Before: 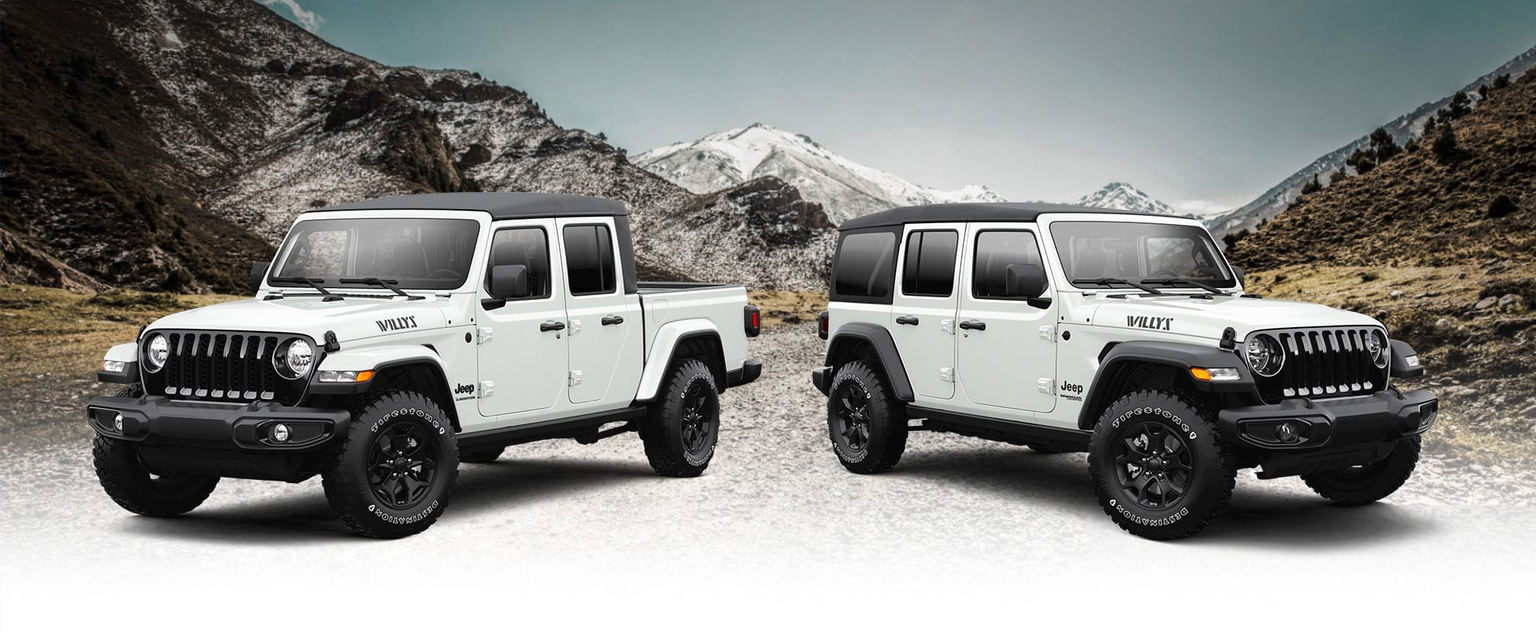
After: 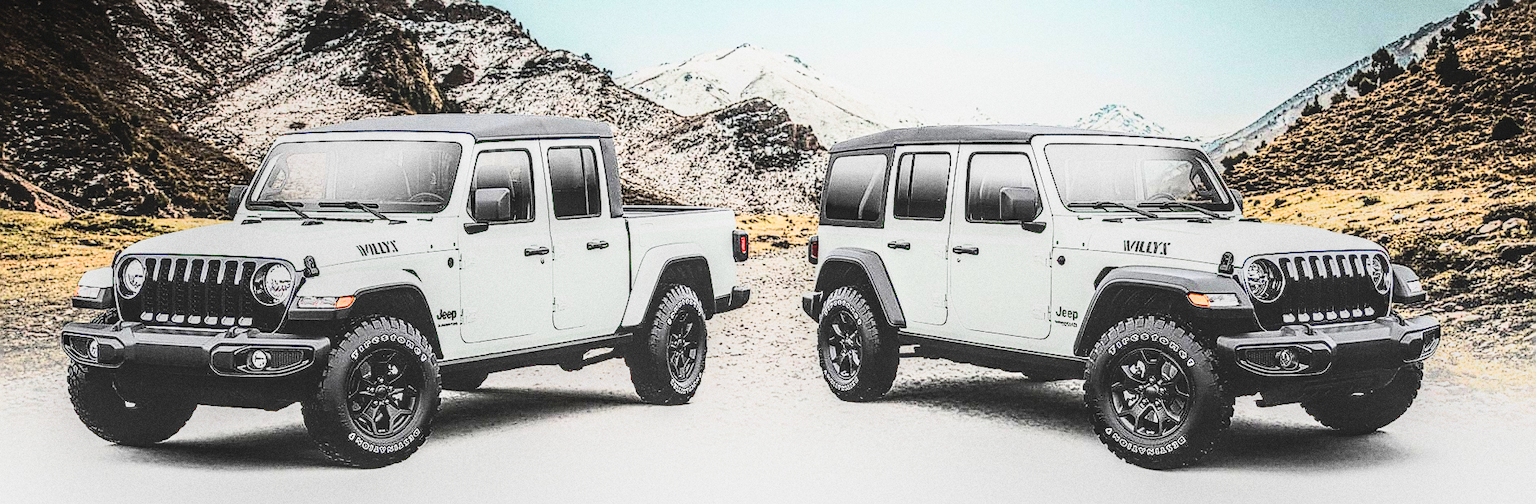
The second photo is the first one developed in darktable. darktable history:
filmic rgb: black relative exposure -7.75 EV, white relative exposure 4.4 EV, threshold 3 EV, hardness 3.76, latitude 50%, contrast 1.1, color science v5 (2021), contrast in shadows safe, contrast in highlights safe, enable highlight reconstruction true
sharpen: radius 1.4, amount 1.25, threshold 0.7
tone curve: curves: ch0 [(0, 0) (0.003, 0.022) (0.011, 0.027) (0.025, 0.038) (0.044, 0.056) (0.069, 0.081) (0.1, 0.11) (0.136, 0.145) (0.177, 0.185) (0.224, 0.229) (0.277, 0.278) (0.335, 0.335) (0.399, 0.399) (0.468, 0.468) (0.543, 0.543) (0.623, 0.623) (0.709, 0.705) (0.801, 0.793) (0.898, 0.887) (1, 1)], preserve colors none
exposure: black level correction 0, exposure 1.388 EV, compensate exposure bias true, compensate highlight preservation false
crop and rotate: left 1.814%, top 12.818%, right 0.25%, bottom 9.225%
grain: coarseness 0.09 ISO, strength 40%
local contrast: highlights 0%, shadows 0%, detail 133%
contrast brightness saturation: contrast 0.4, brightness 0.1, saturation 0.21
